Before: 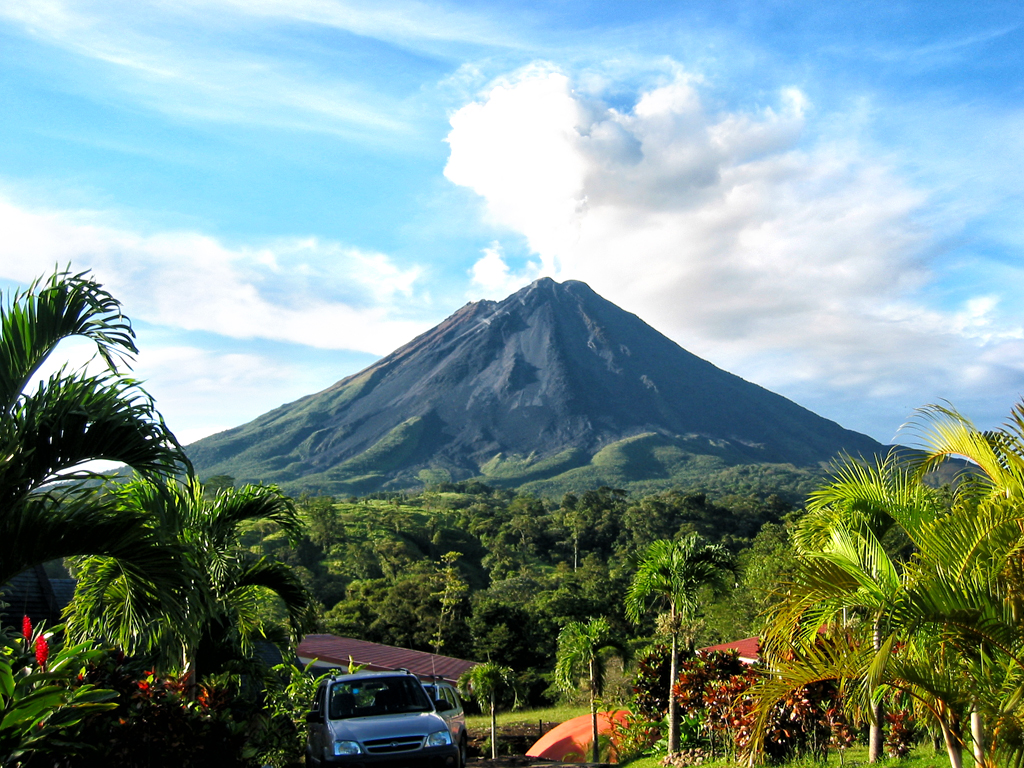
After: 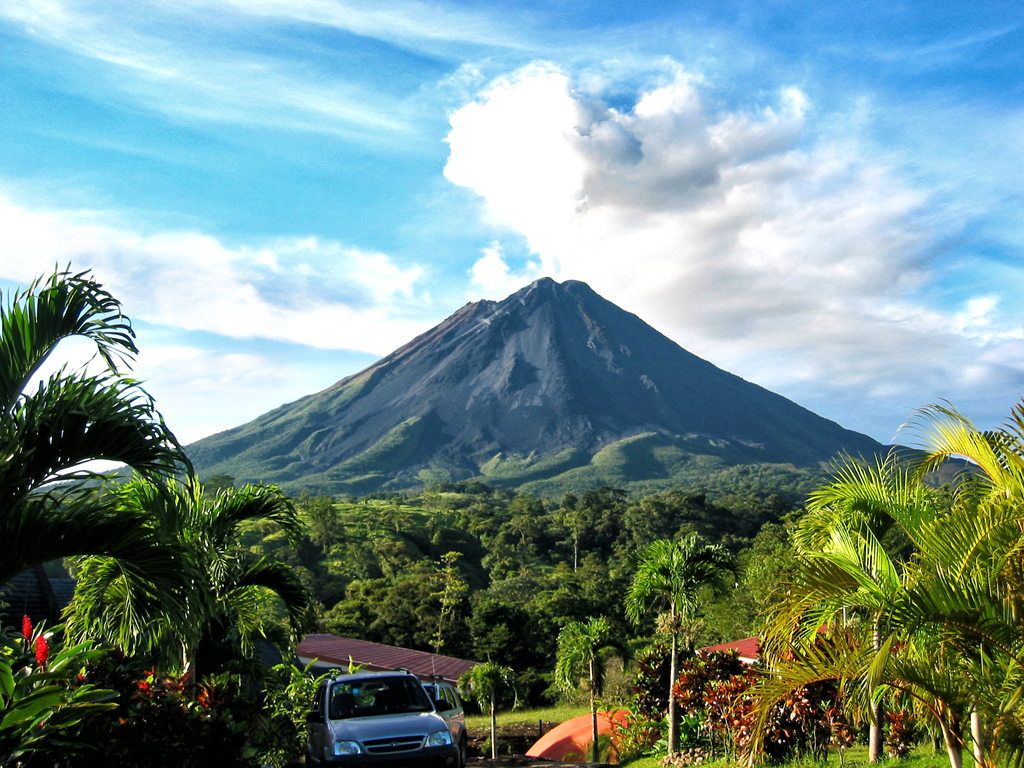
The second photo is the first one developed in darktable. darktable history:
shadows and highlights: shadows 12, white point adjustment 1.2, soften with gaussian
